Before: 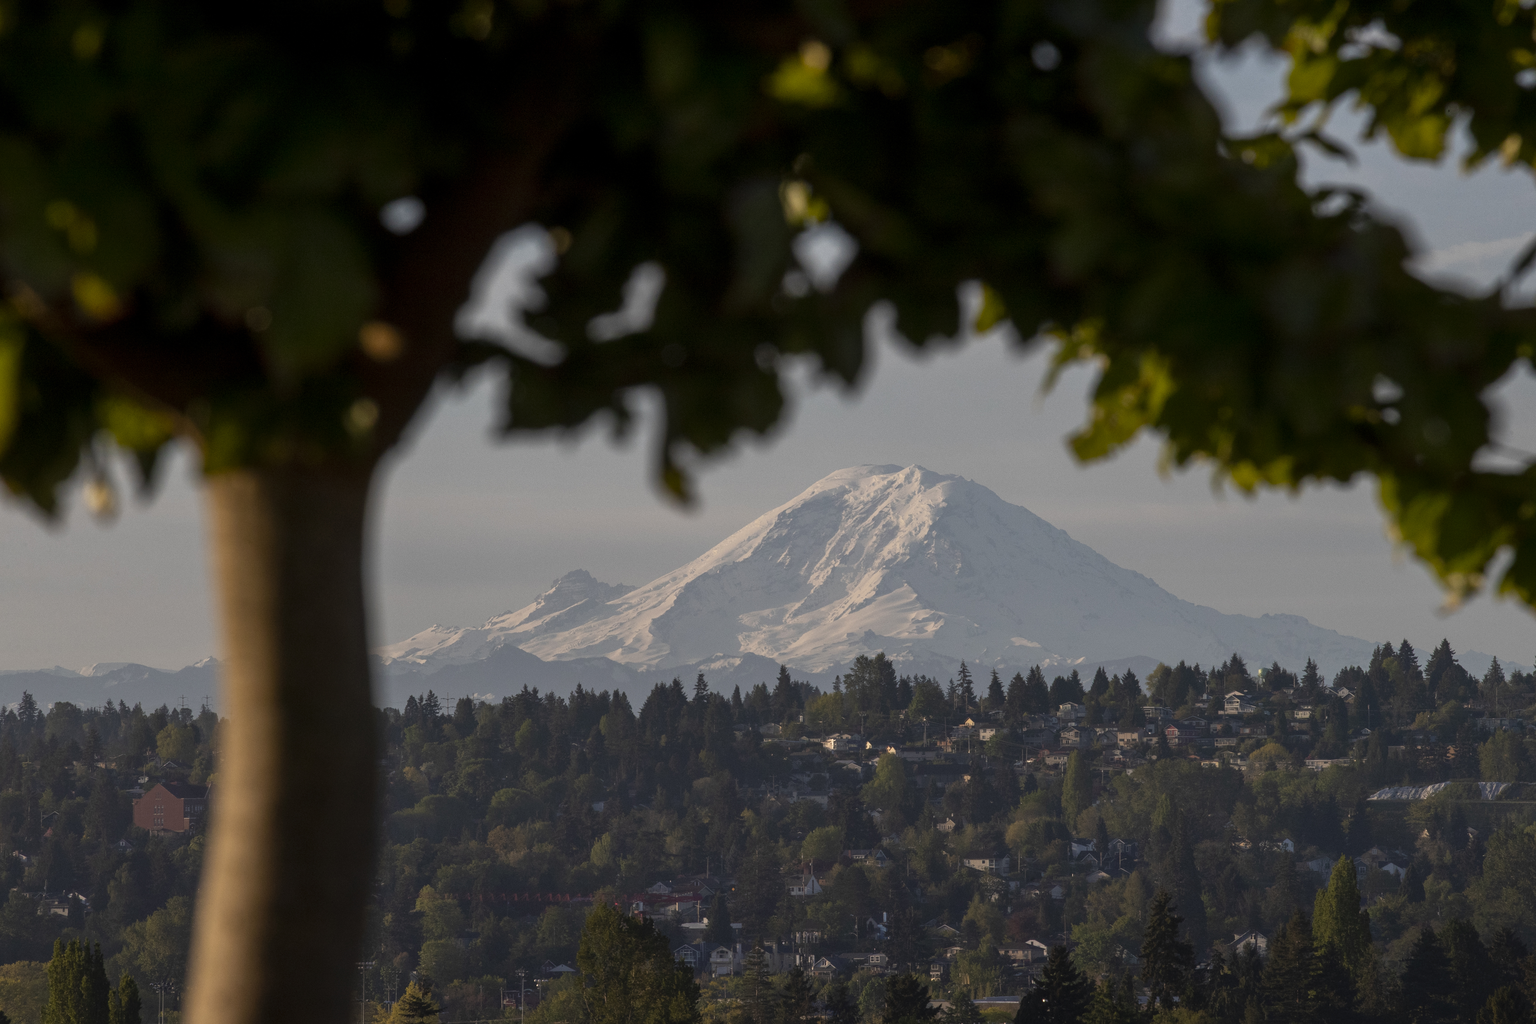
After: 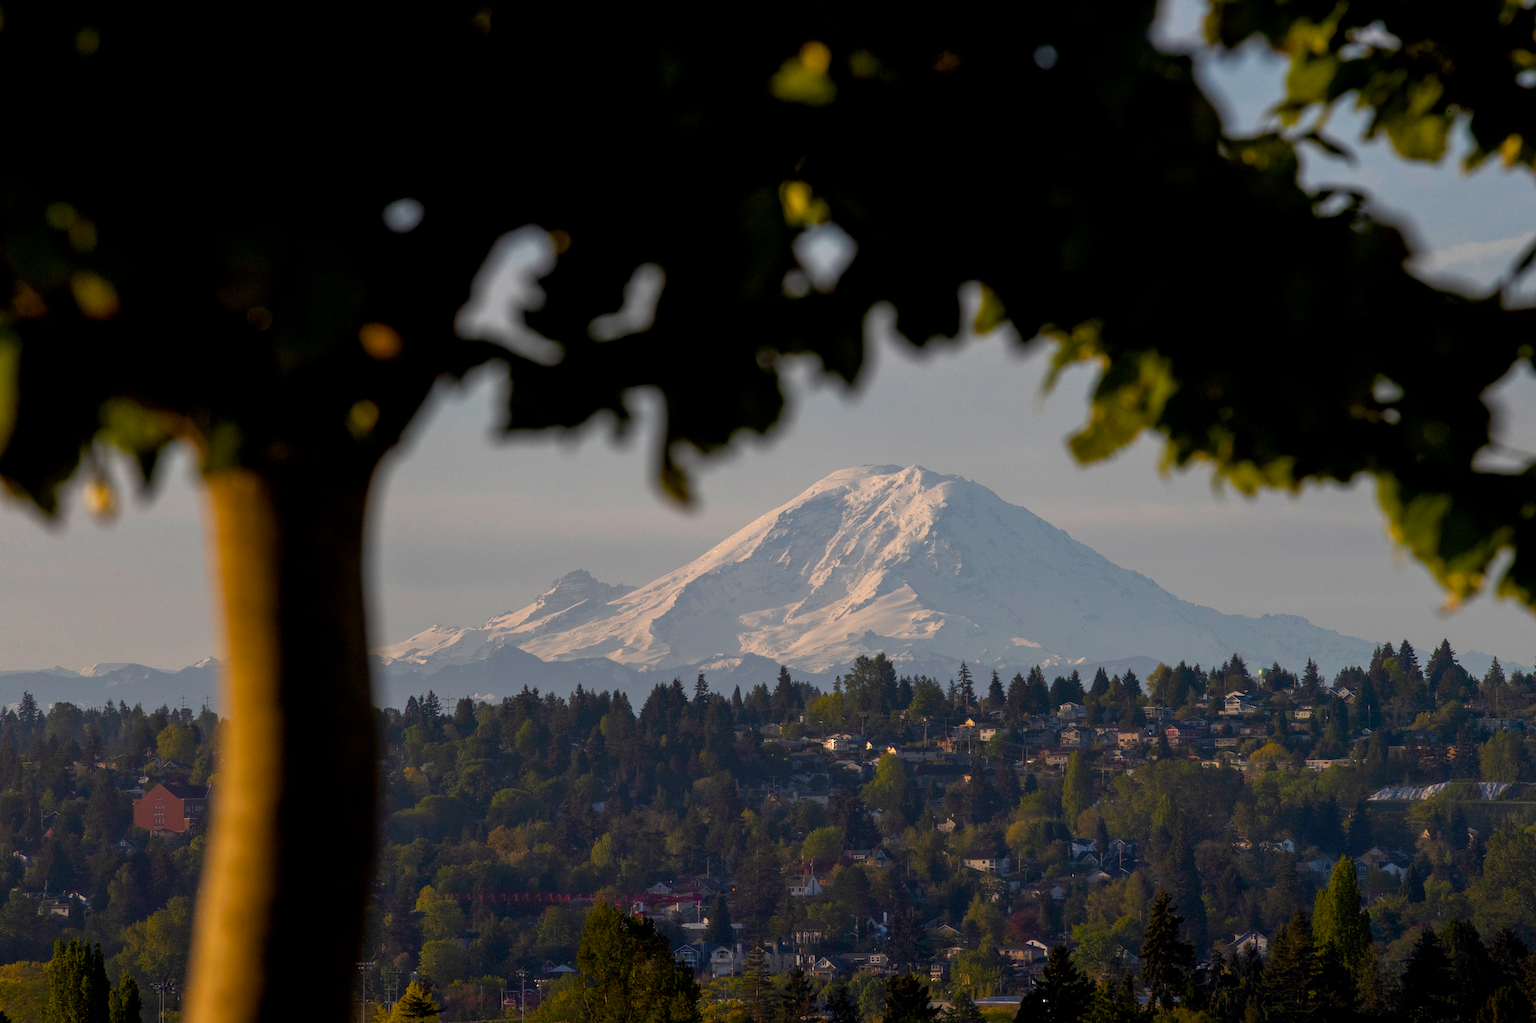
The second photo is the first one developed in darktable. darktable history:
color balance rgb: perceptual saturation grading › global saturation 36.885%, perceptual saturation grading › shadows 34.617%, perceptual brilliance grading › global brilliance 11.102%
exposure: black level correction 0.006, exposure -0.219 EV, compensate highlight preservation false
